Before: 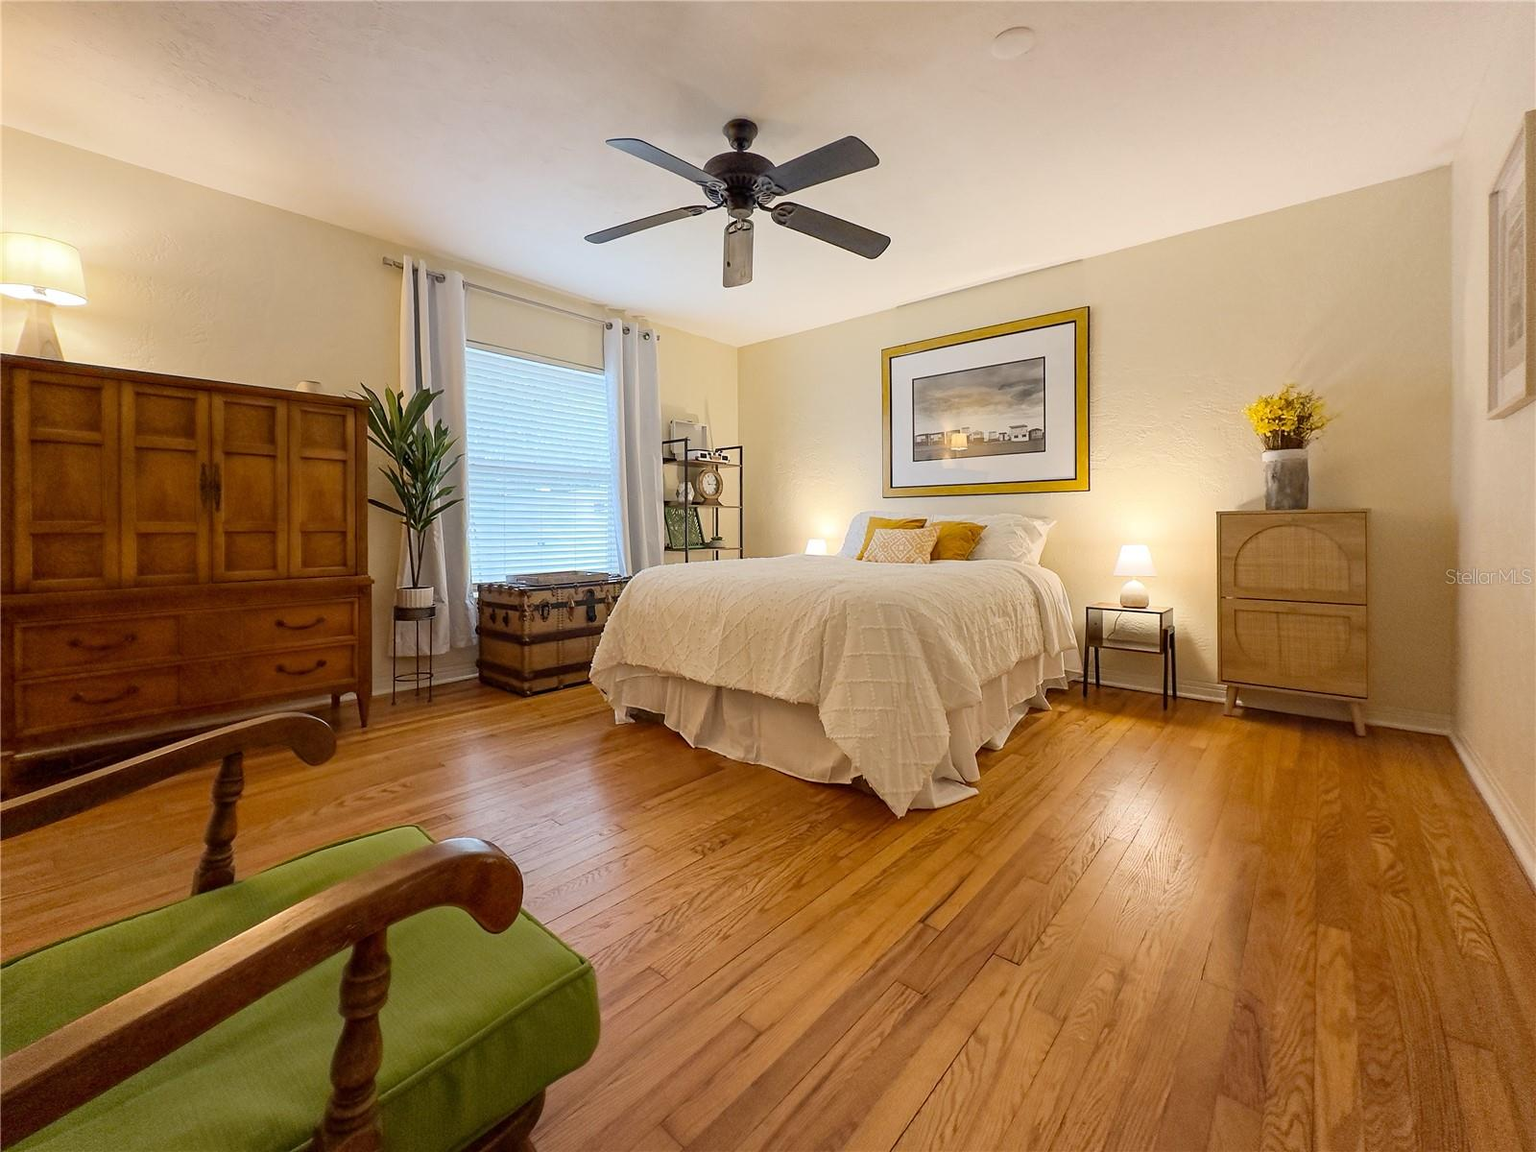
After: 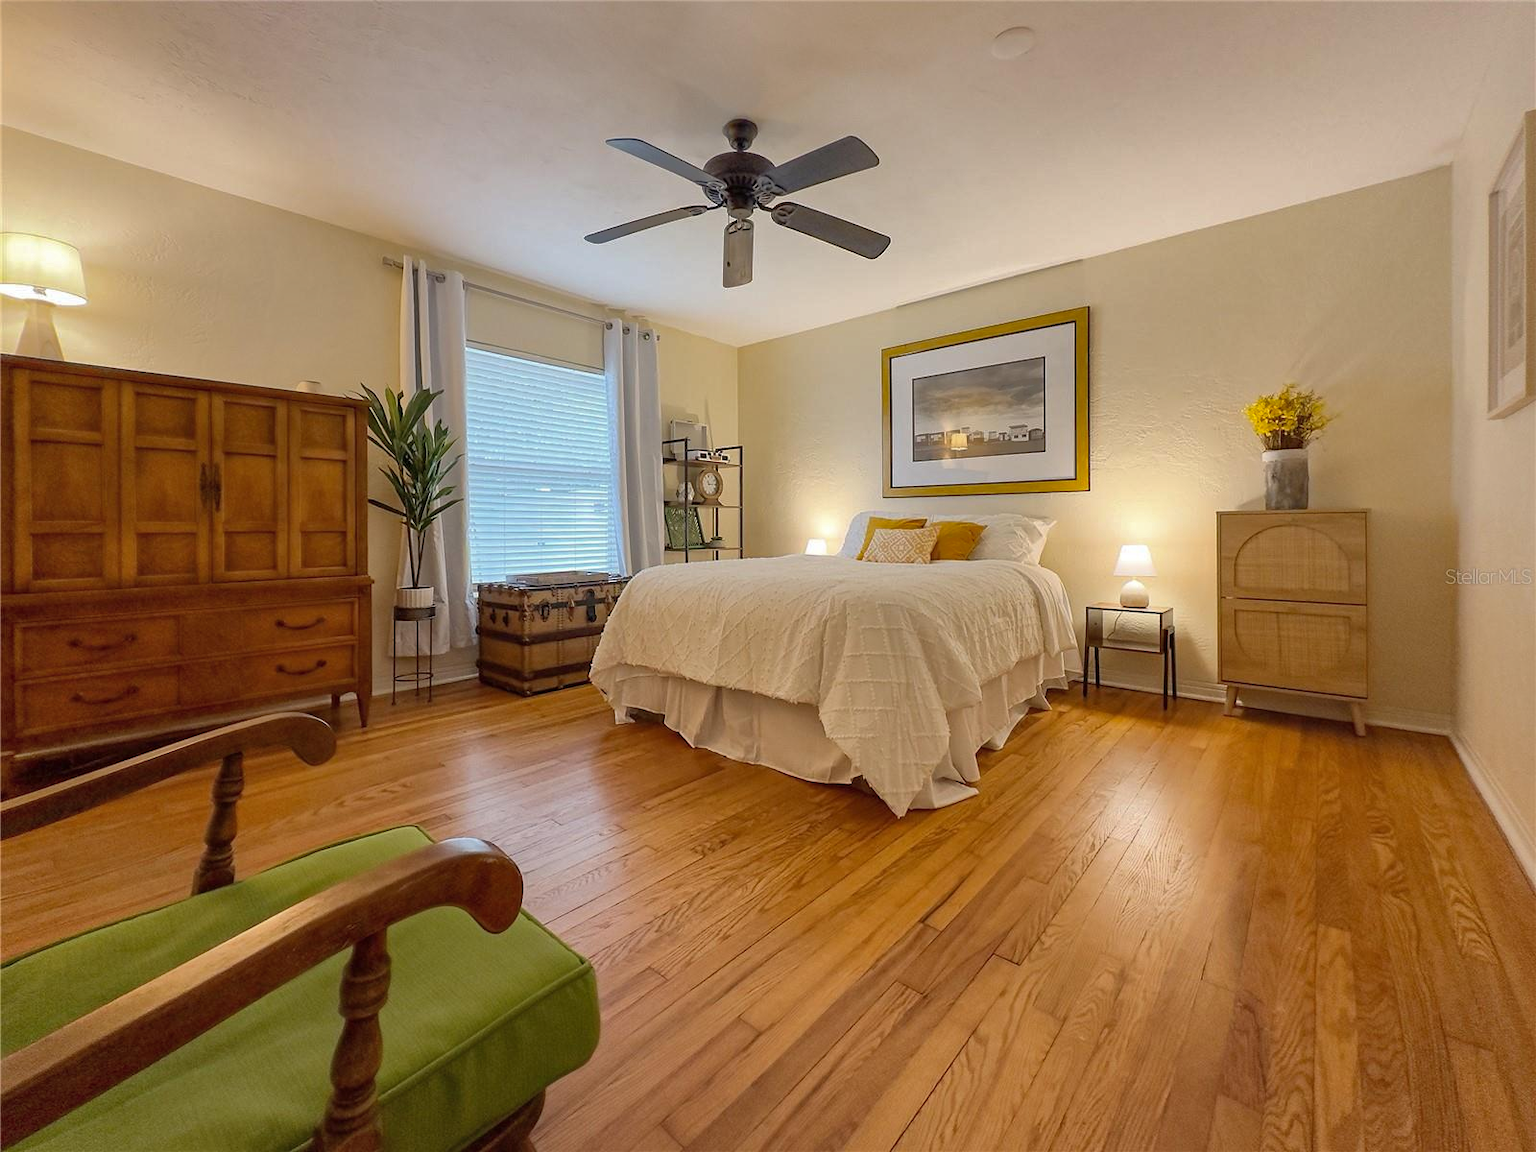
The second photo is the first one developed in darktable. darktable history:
shadows and highlights: shadows 39.78, highlights -60.01
